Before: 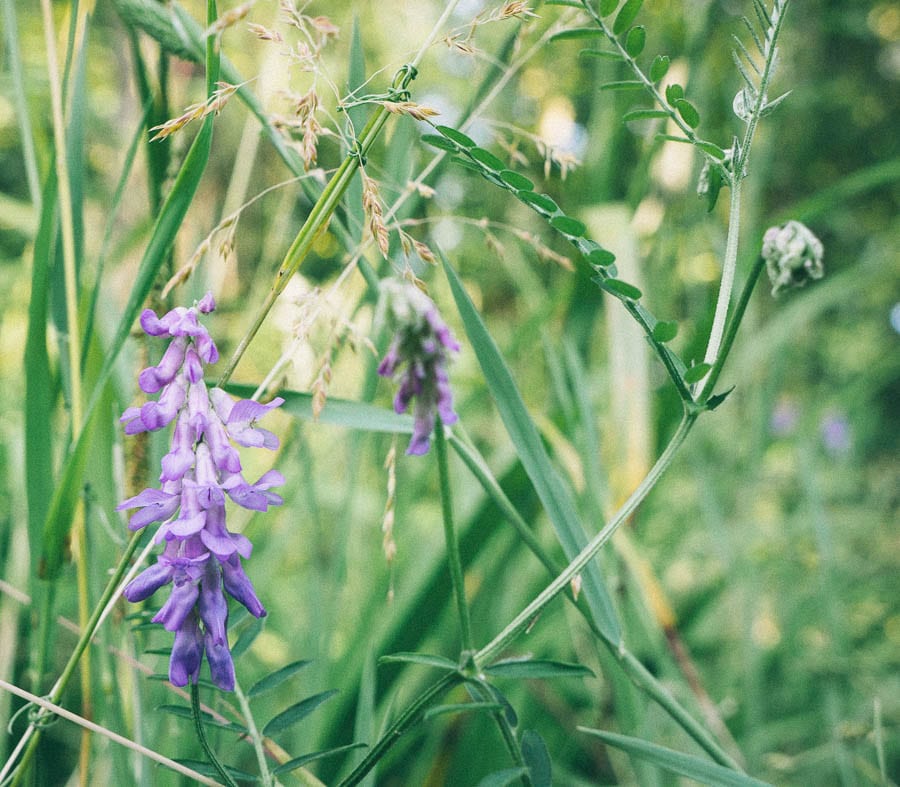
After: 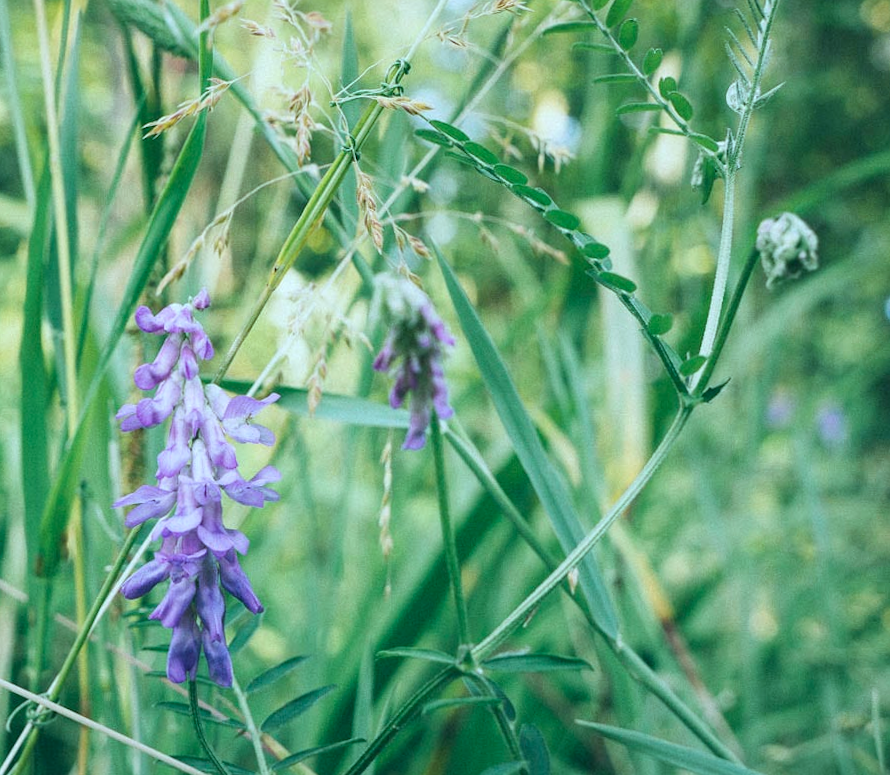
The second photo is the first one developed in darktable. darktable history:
color correction: highlights a* -10.04, highlights b* -10.37
rotate and perspective: rotation -0.45°, automatic cropping original format, crop left 0.008, crop right 0.992, crop top 0.012, crop bottom 0.988
